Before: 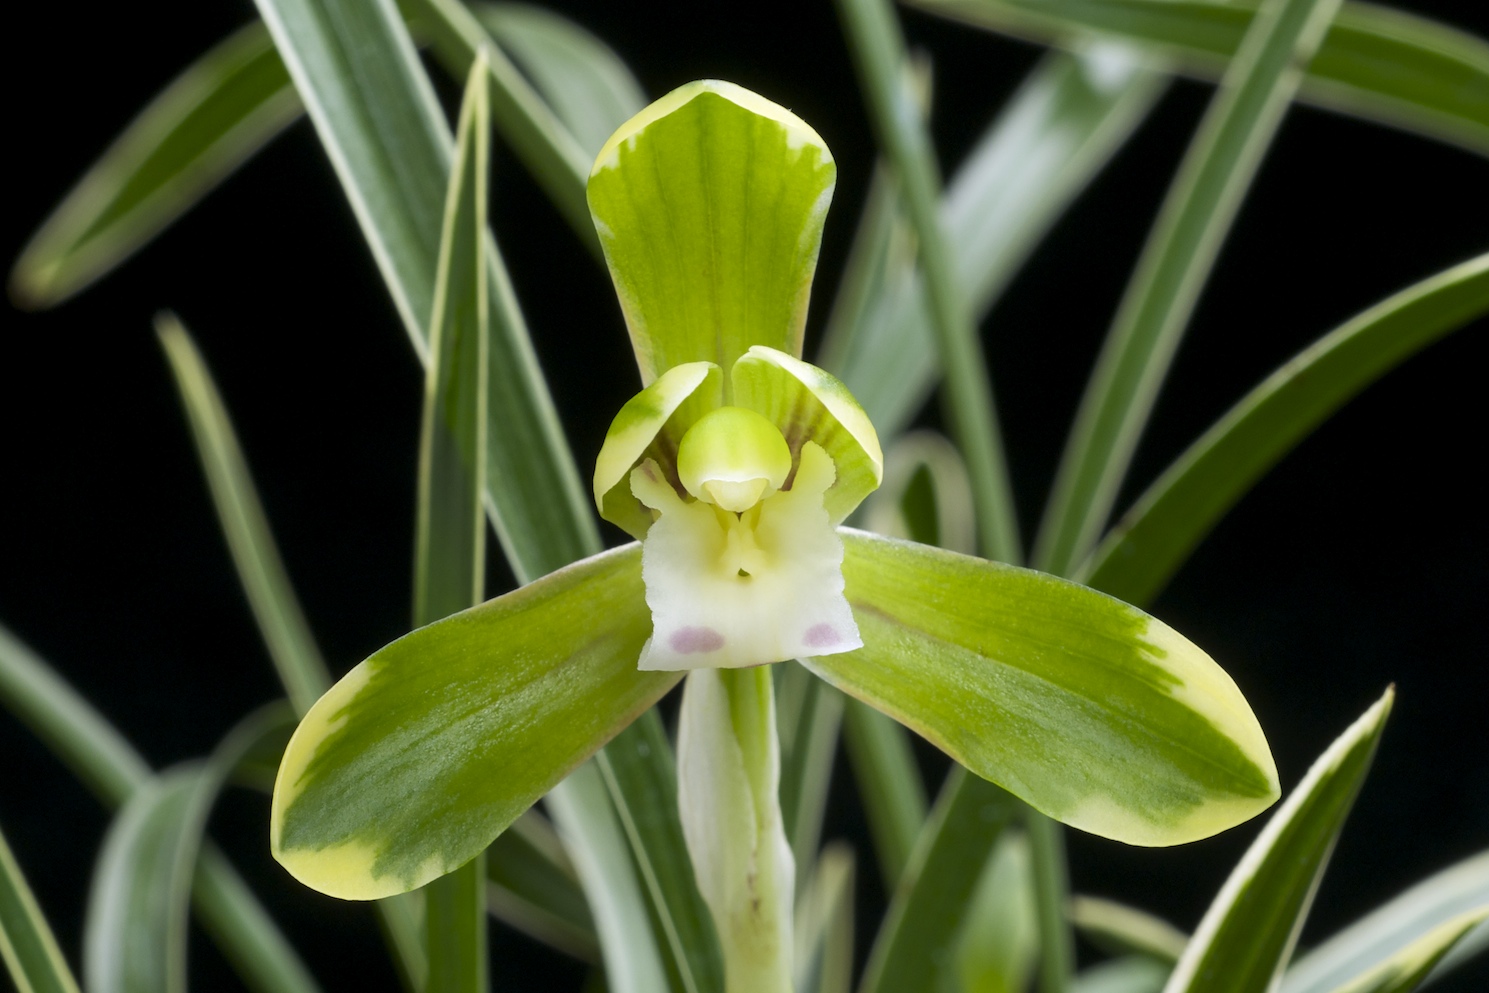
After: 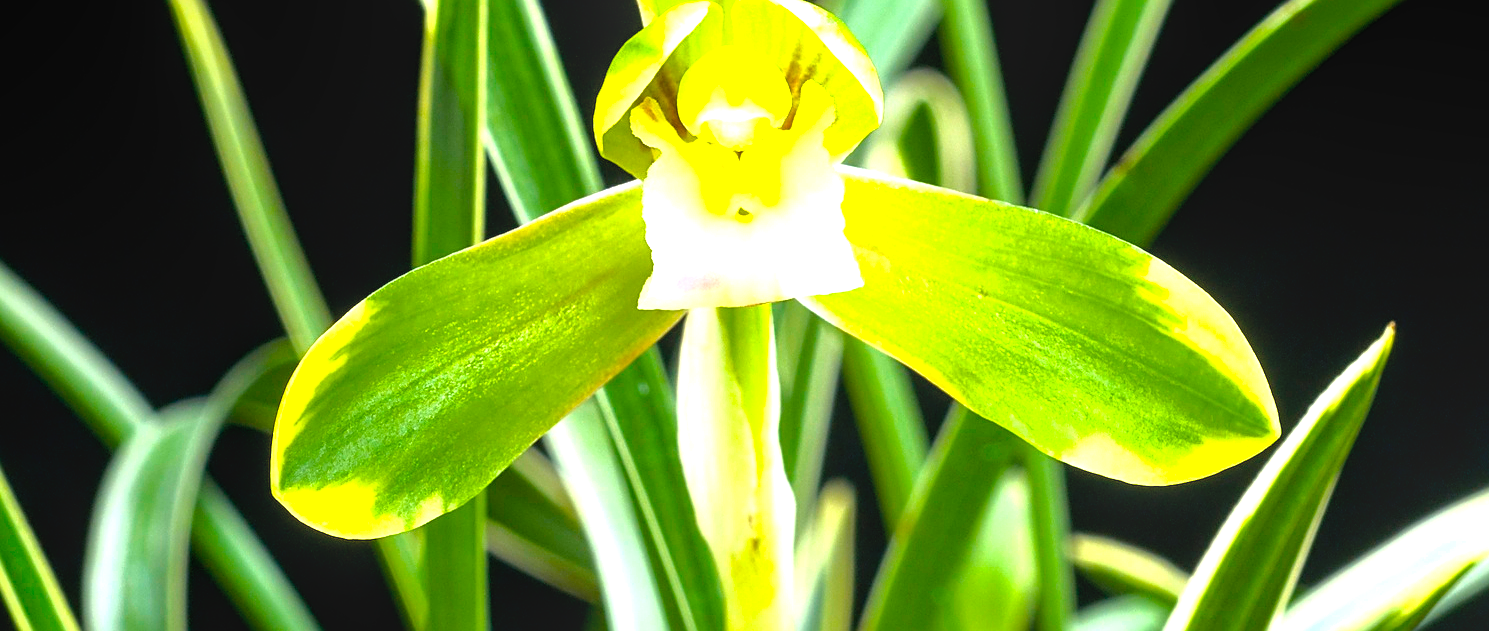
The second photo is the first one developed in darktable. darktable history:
crop and rotate: top 36.435%
shadows and highlights: shadows 25, highlights -25
local contrast: detail 110%
exposure: black level correction 0, exposure 0.7 EV, compensate exposure bias true, compensate highlight preservation false
sharpen: on, module defaults
tone equalizer: -8 EV -1.84 EV, -7 EV -1.16 EV, -6 EV -1.62 EV, smoothing diameter 25%, edges refinement/feathering 10, preserve details guided filter
color balance rgb: perceptual saturation grading › global saturation 36%, perceptual brilliance grading › global brilliance 10%, global vibrance 20%
